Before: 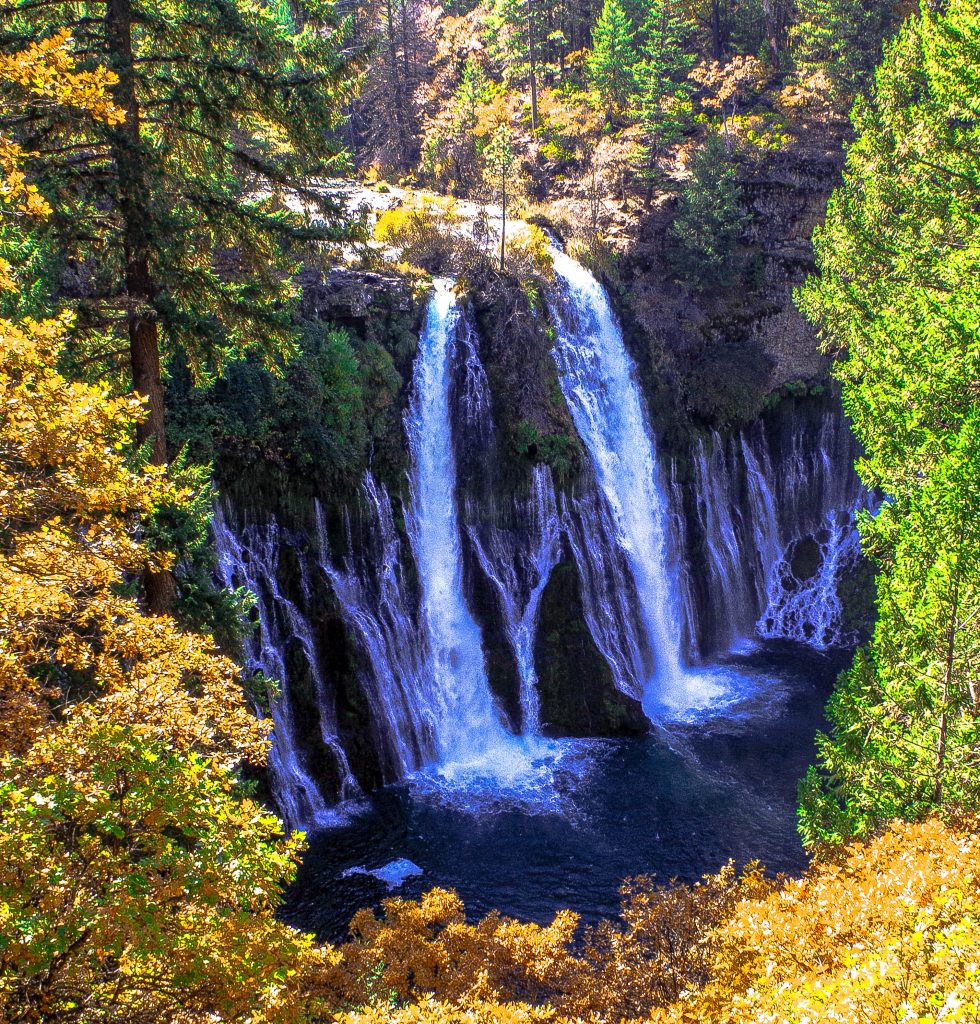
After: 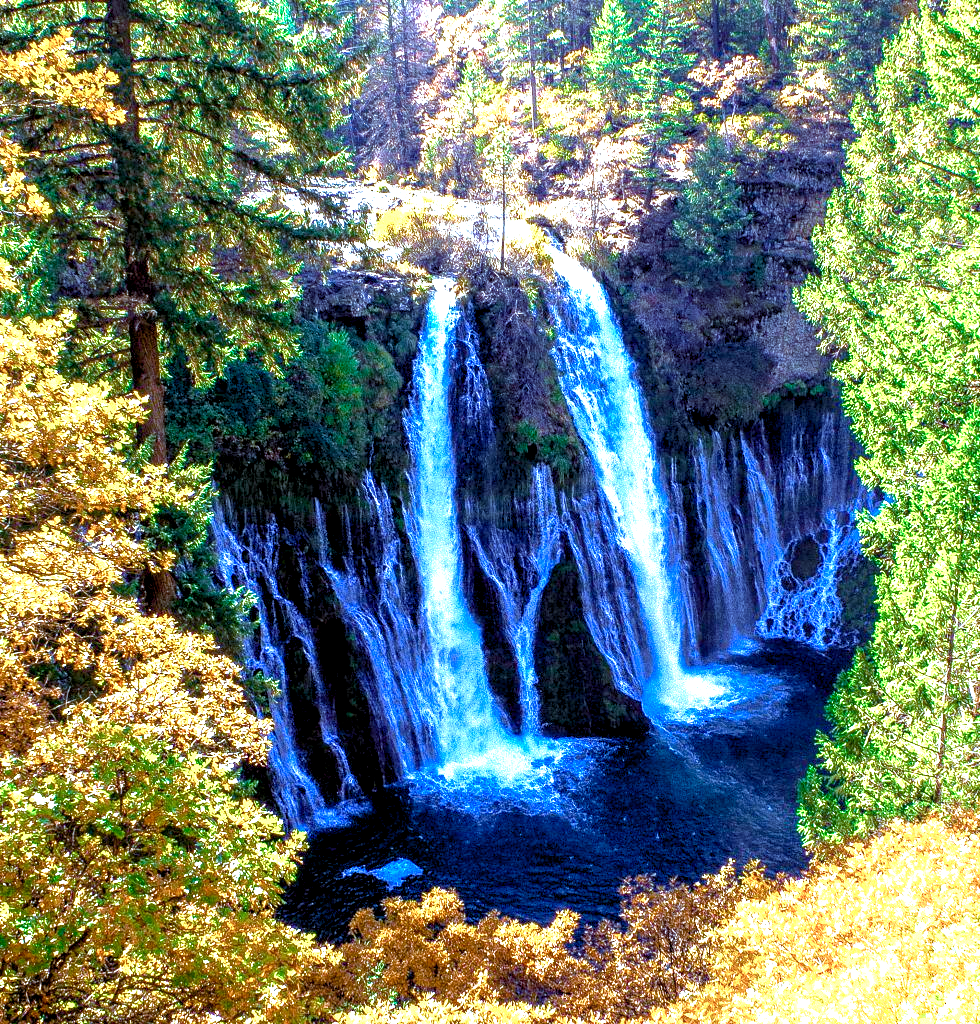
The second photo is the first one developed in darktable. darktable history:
color correction: highlights a* -9.39, highlights b* -22.57
exposure: exposure 0.603 EV, compensate highlight preservation false
color balance rgb: global offset › luminance -0.86%, perceptual saturation grading › global saturation 20%, perceptual saturation grading › highlights -25.101%, perceptual saturation grading › shadows 23.946%, perceptual brilliance grading › global brilliance 12.457%
shadows and highlights: shadows -23.33, highlights 47.83, highlights color adjustment 78.32%, soften with gaussian
velvia: strength 15.43%
